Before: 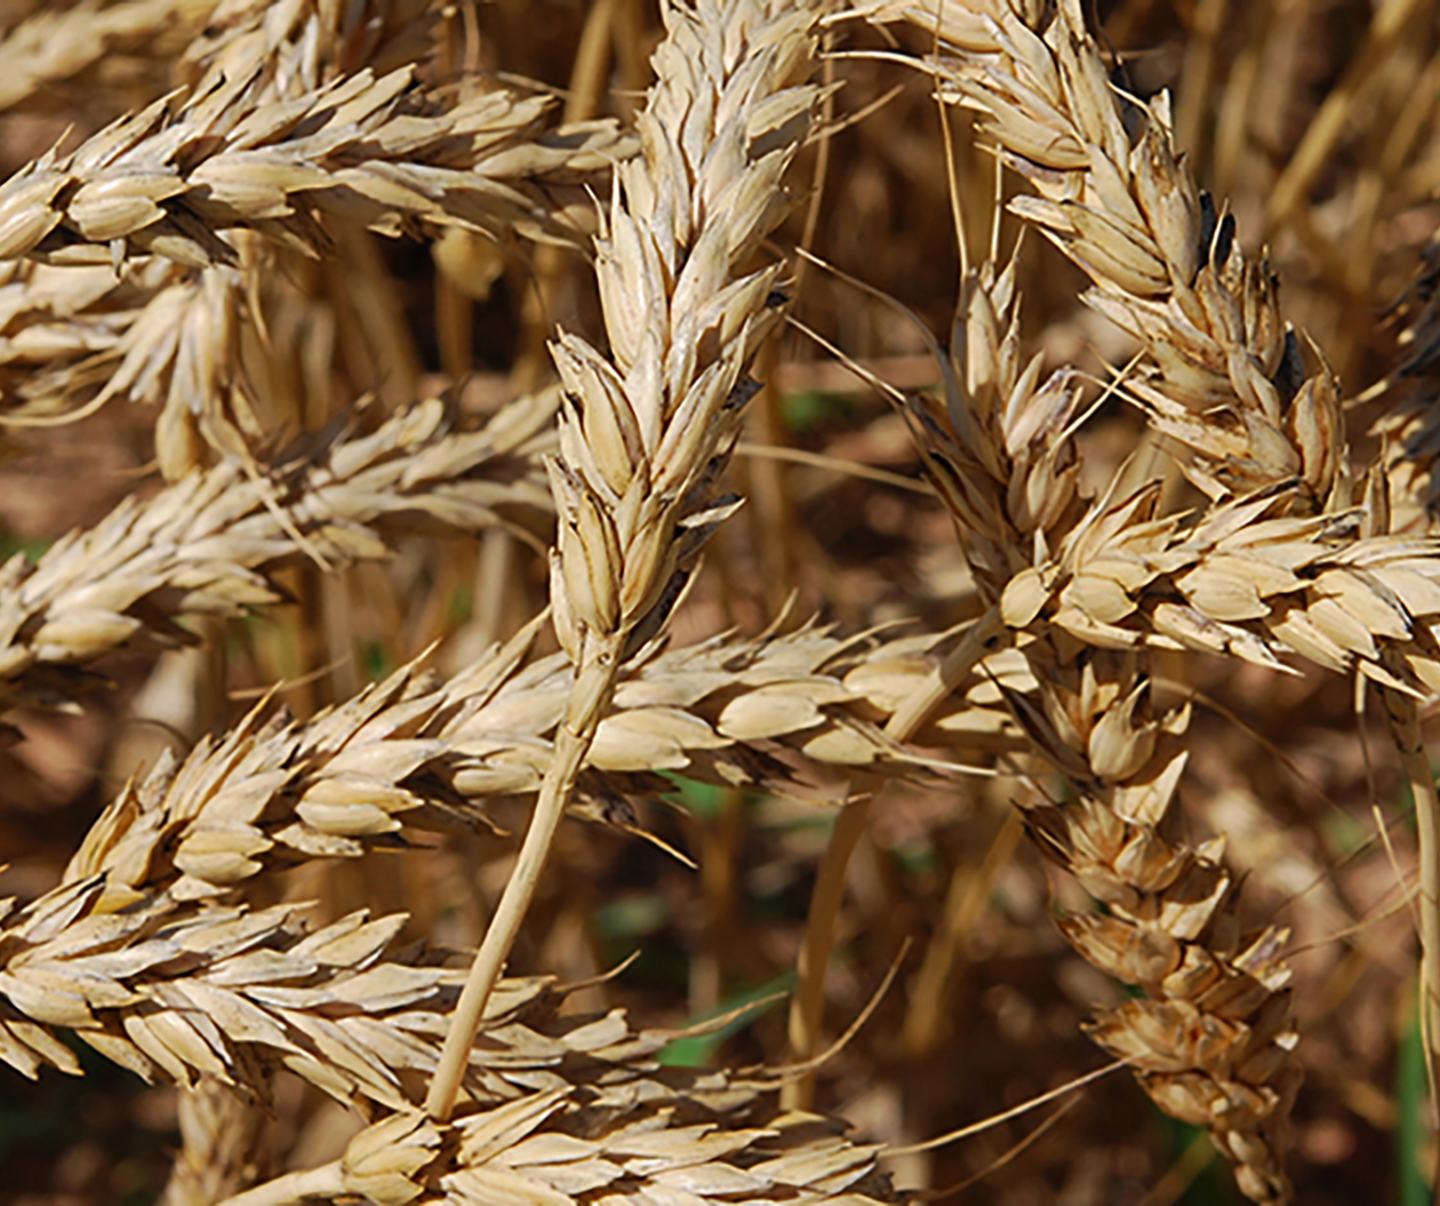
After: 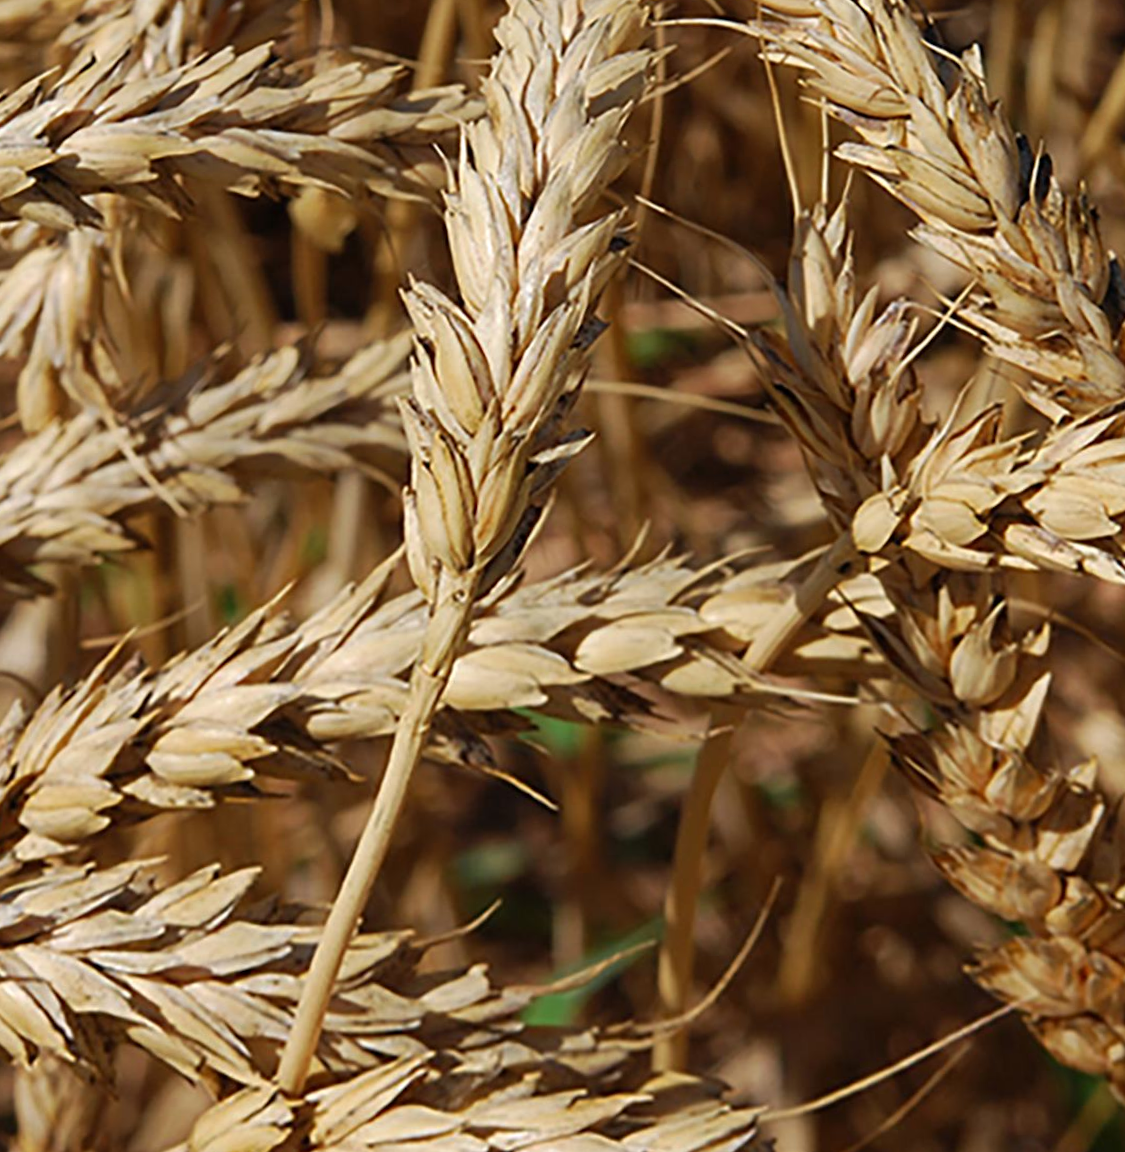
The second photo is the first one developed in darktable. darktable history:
crop: left 8.026%, right 7.374%
rotate and perspective: rotation -1.68°, lens shift (vertical) -0.146, crop left 0.049, crop right 0.912, crop top 0.032, crop bottom 0.96
tone equalizer: on, module defaults
